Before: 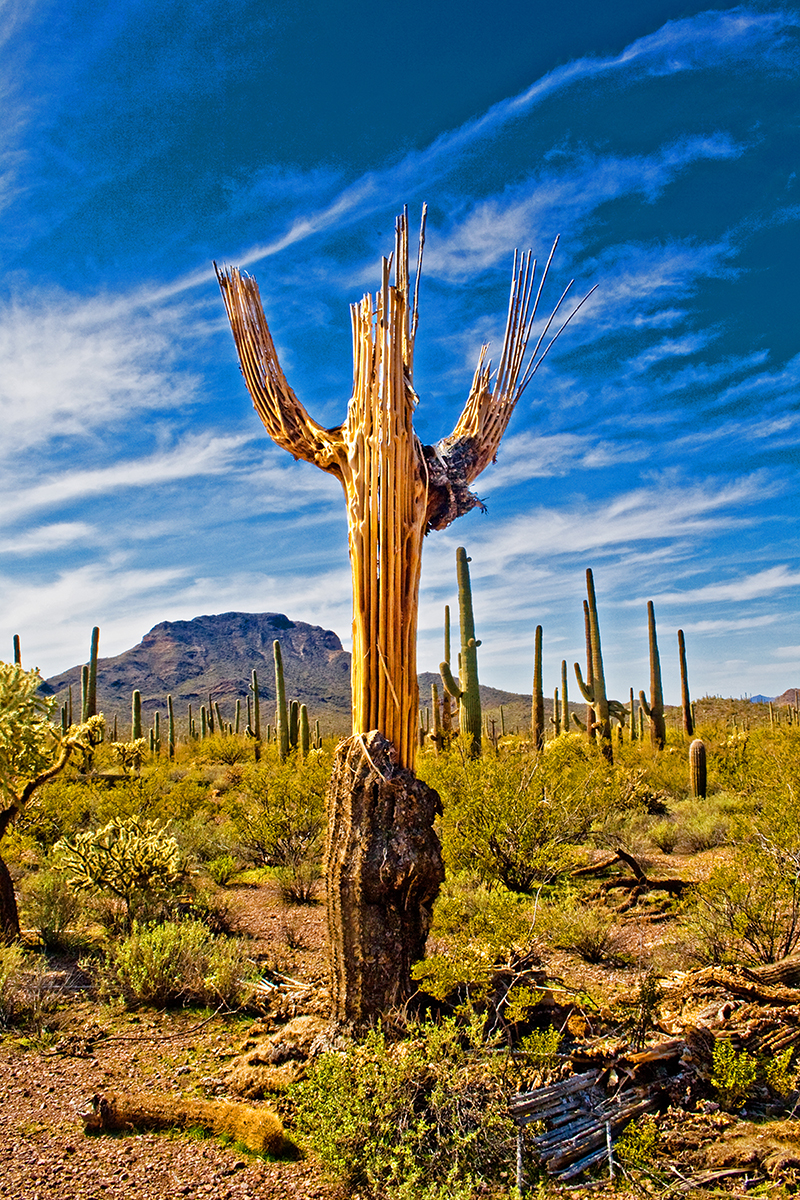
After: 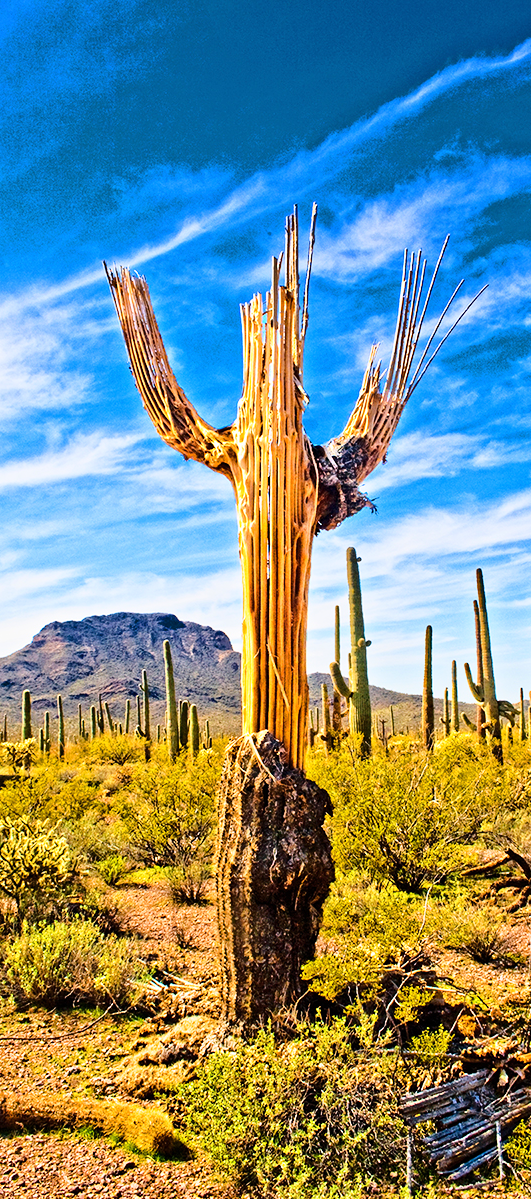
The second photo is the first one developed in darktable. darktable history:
crop and rotate: left 13.769%, right 19.736%
base curve: curves: ch0 [(0, 0) (0.028, 0.03) (0.121, 0.232) (0.46, 0.748) (0.859, 0.968) (1, 1)]
